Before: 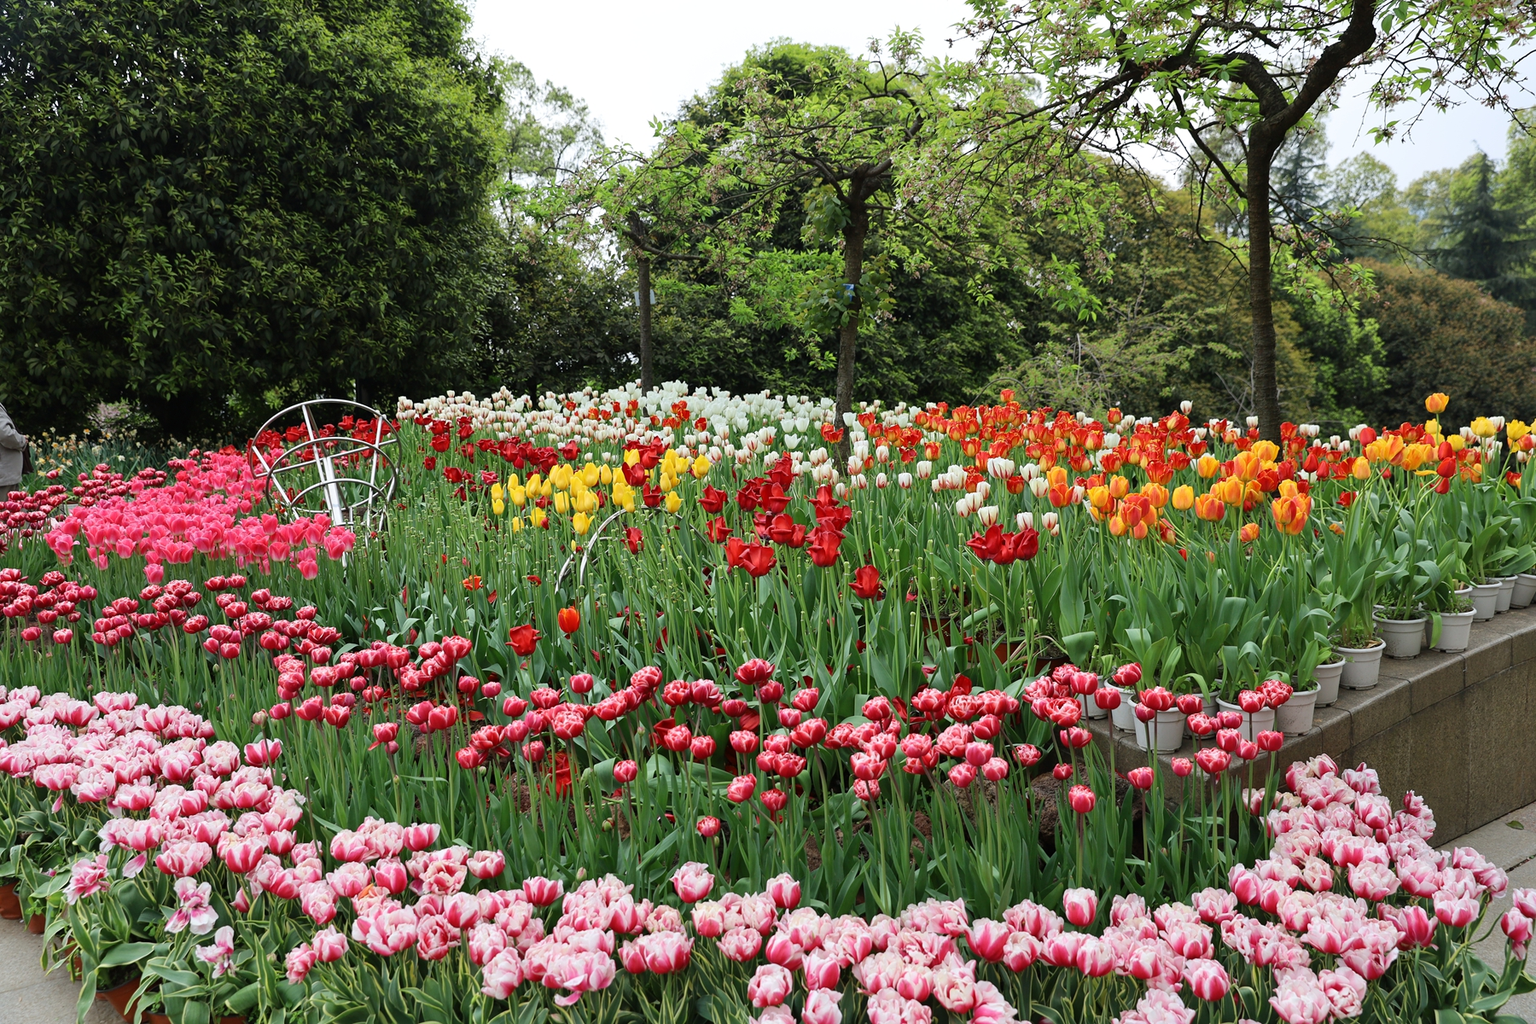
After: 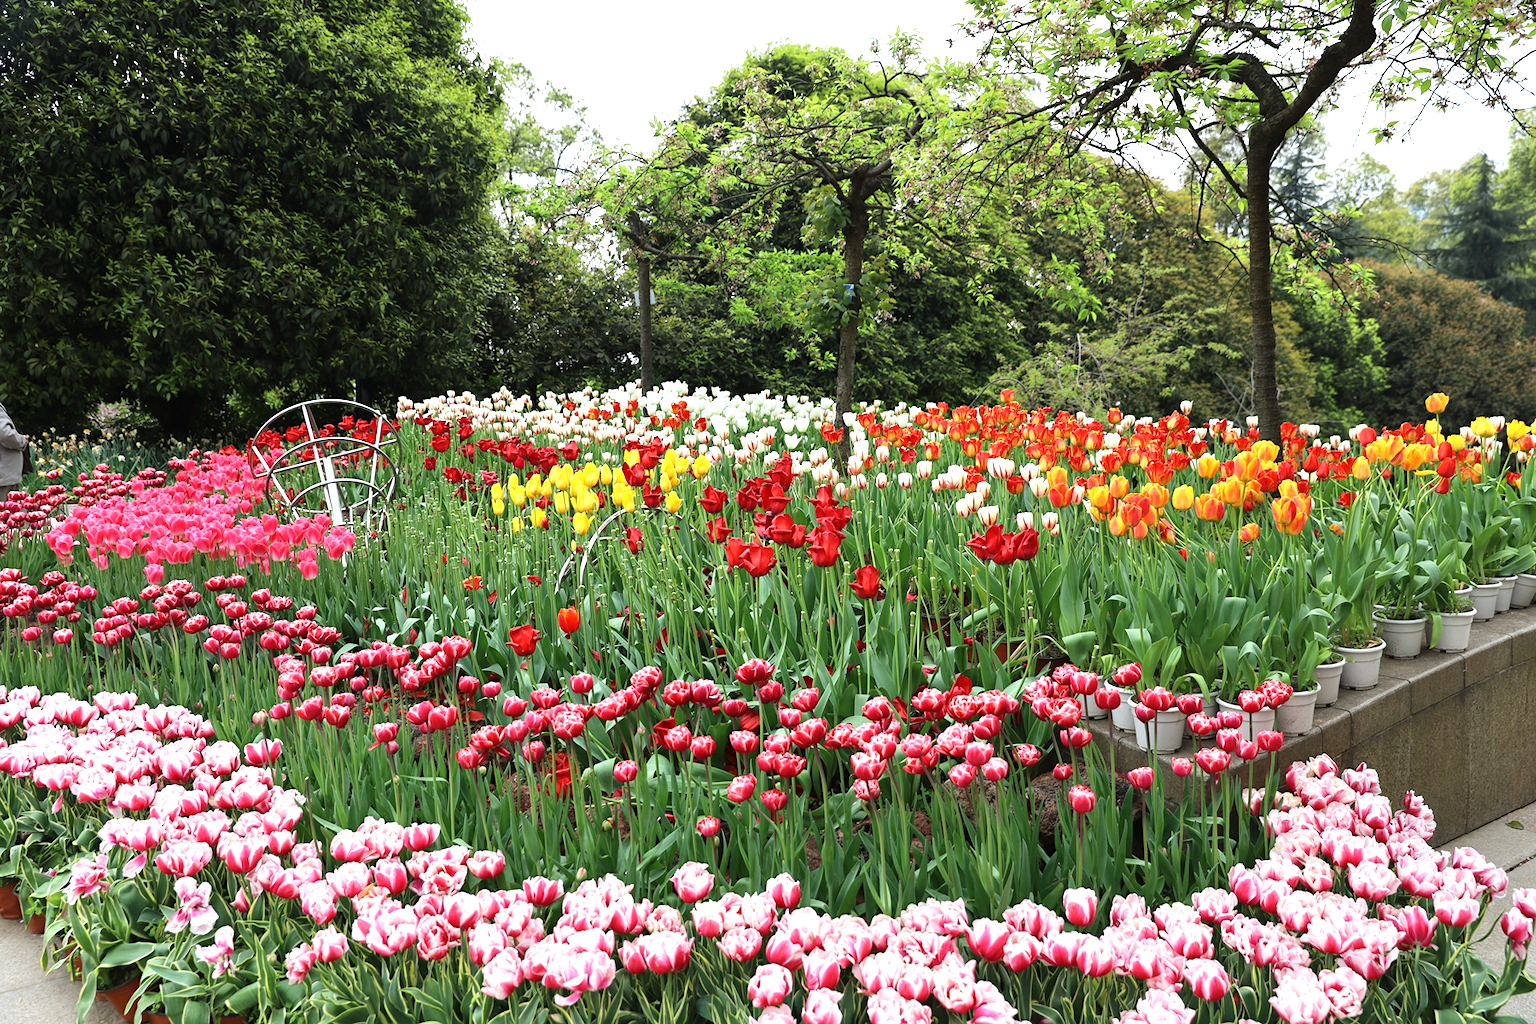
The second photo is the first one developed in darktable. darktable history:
tone equalizer: -8 EV -0.757 EV, -7 EV -0.717 EV, -6 EV -0.628 EV, -5 EV -0.417 EV, -3 EV 0.399 EV, -2 EV 0.6 EV, -1 EV 0.7 EV, +0 EV 0.732 EV, smoothing diameter 24.96%, edges refinement/feathering 9.5, preserve details guided filter
